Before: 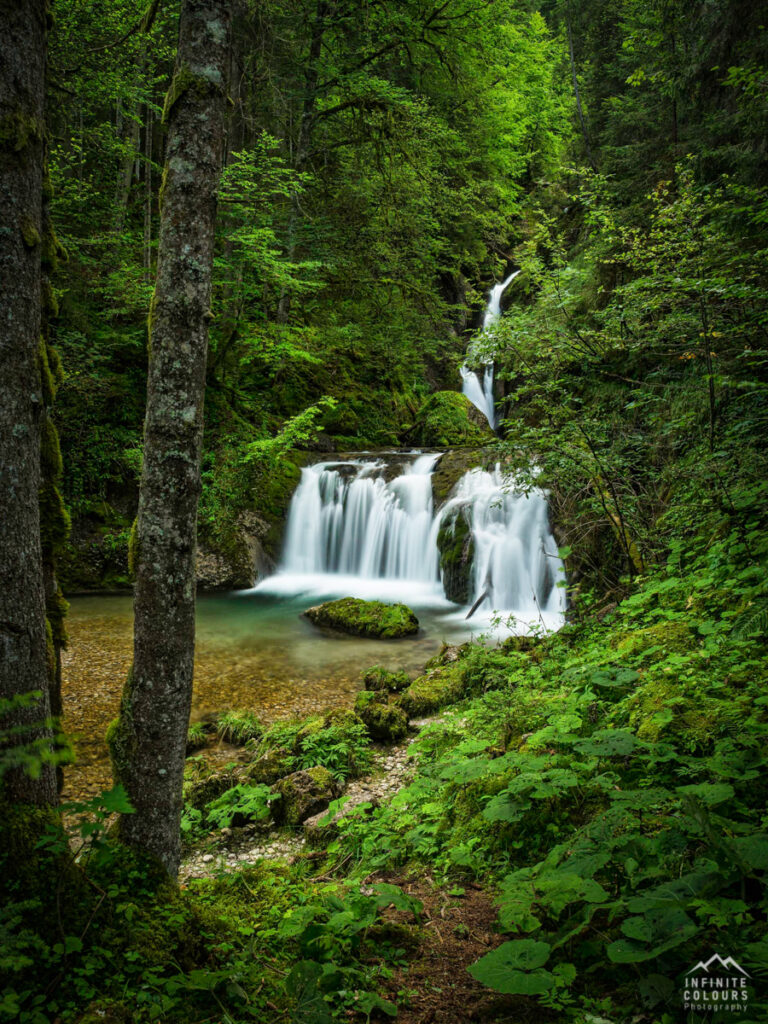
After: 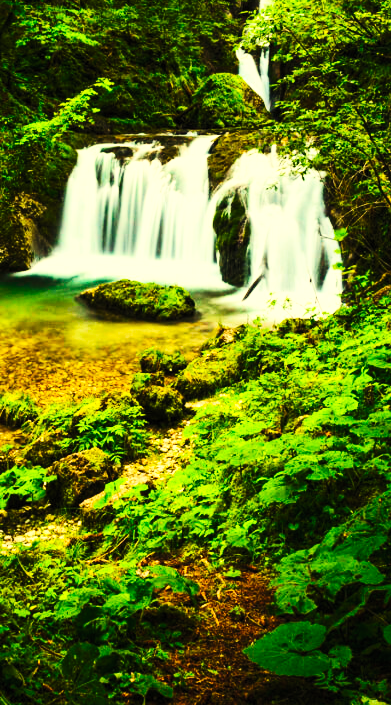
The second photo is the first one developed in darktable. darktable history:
crop and rotate: left 29.237%, top 31.152%, right 19.807%
tone equalizer: -8 EV -0.75 EV, -7 EV -0.7 EV, -6 EV -0.6 EV, -5 EV -0.4 EV, -3 EV 0.4 EV, -2 EV 0.6 EV, -1 EV 0.7 EV, +0 EV 0.75 EV, edges refinement/feathering 500, mask exposure compensation -1.57 EV, preserve details no
color balance rgb: perceptual saturation grading › global saturation 25%, global vibrance 10%
contrast brightness saturation: contrast 0.2, brightness 0.16, saturation 0.22
base curve: curves: ch0 [(0, 0) (0.032, 0.025) (0.121, 0.166) (0.206, 0.329) (0.605, 0.79) (1, 1)], preserve colors none
white balance: red 1.08, blue 0.791
